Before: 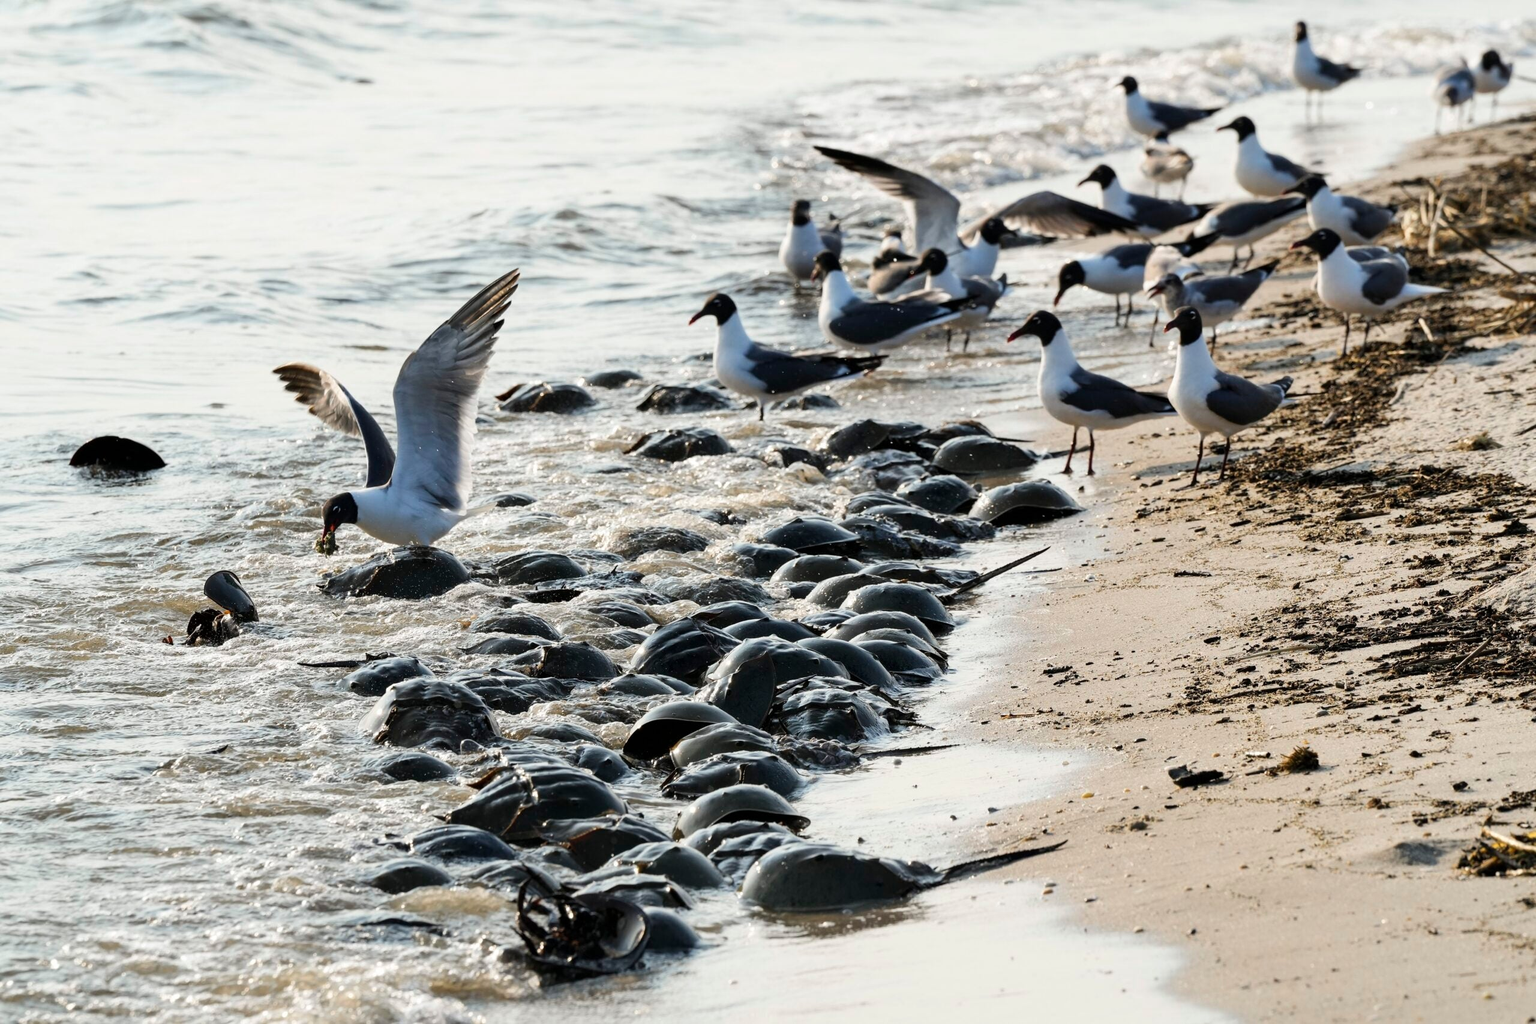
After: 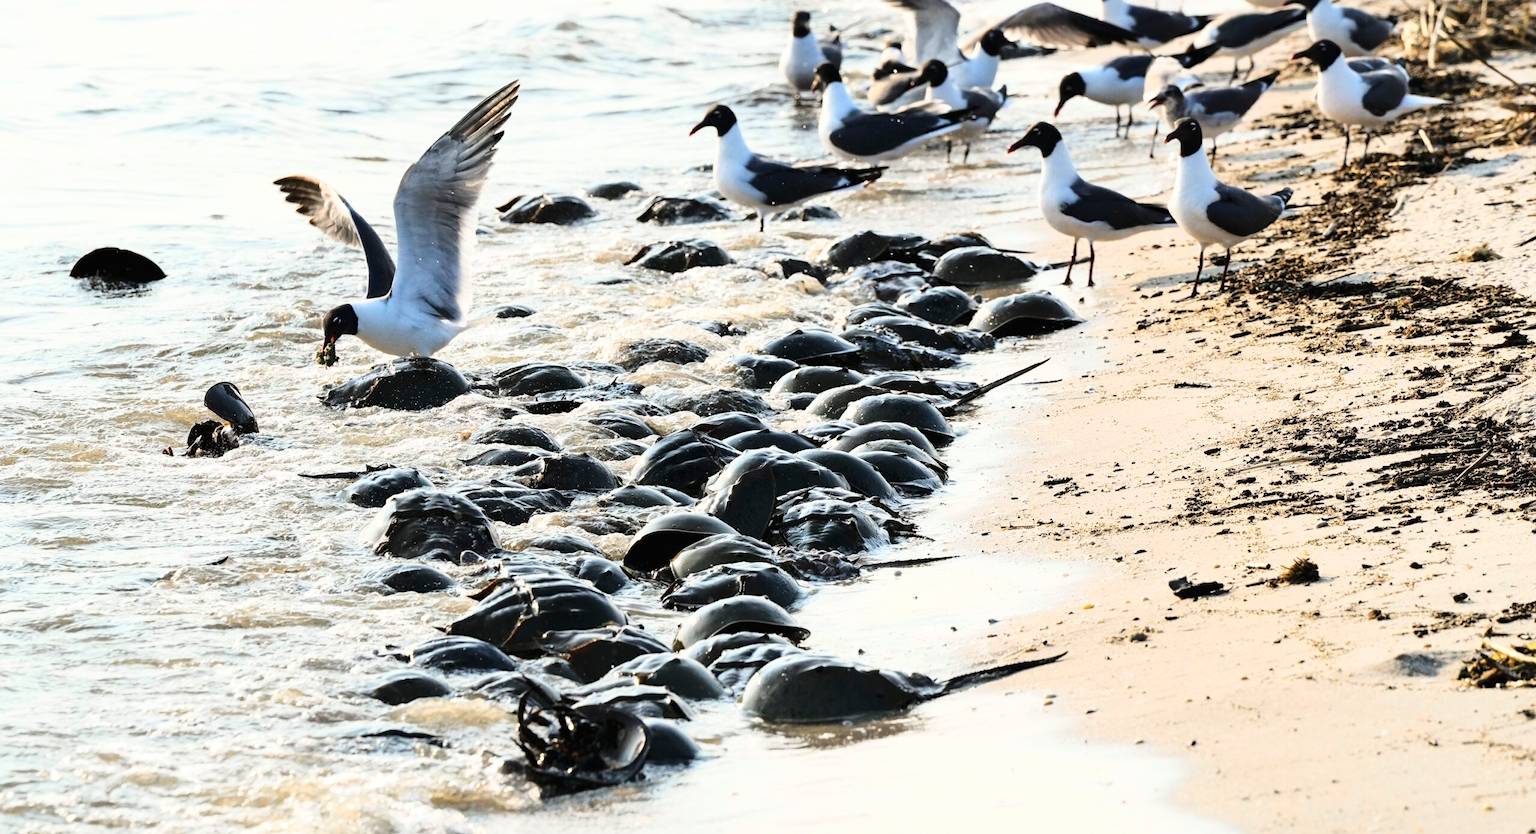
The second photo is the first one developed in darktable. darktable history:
exposure: black level correction -0.001, exposure 0.08 EV, compensate highlight preservation false
base curve: curves: ch0 [(0, 0) (0.028, 0.03) (0.121, 0.232) (0.46, 0.748) (0.859, 0.968) (1, 1)]
crop and rotate: top 18.507%
